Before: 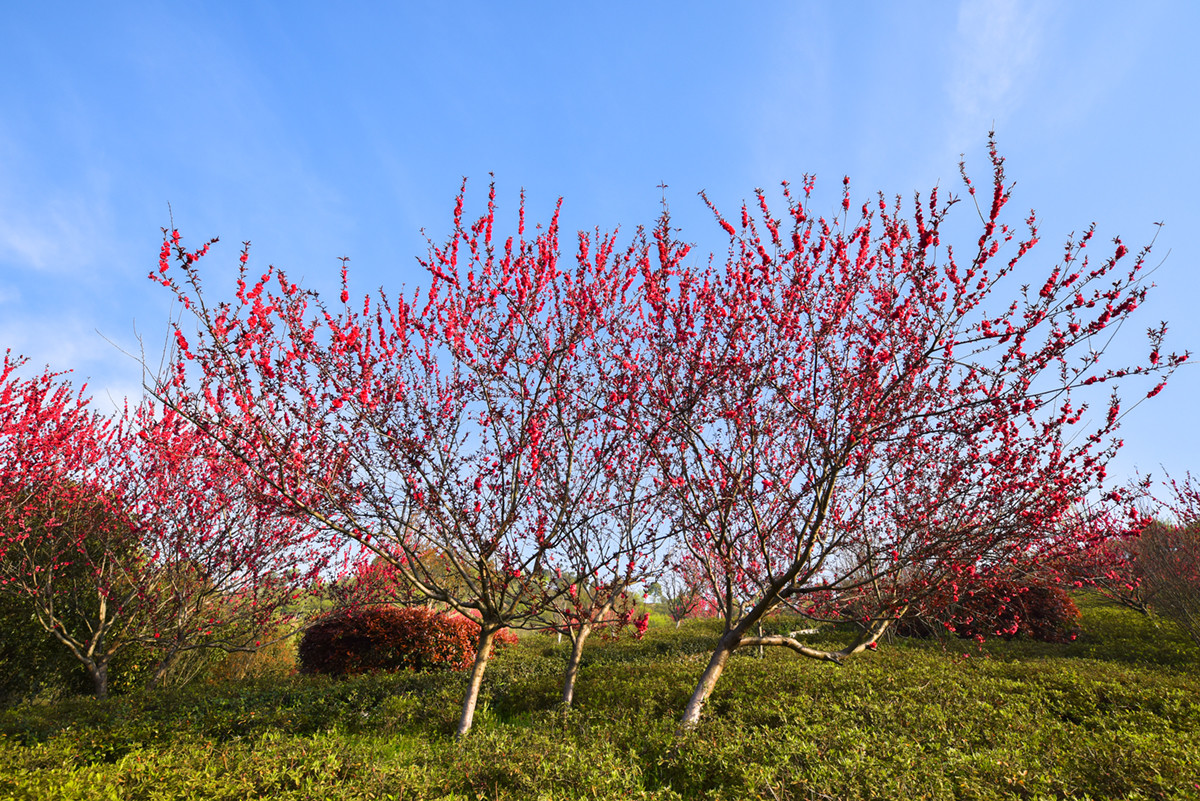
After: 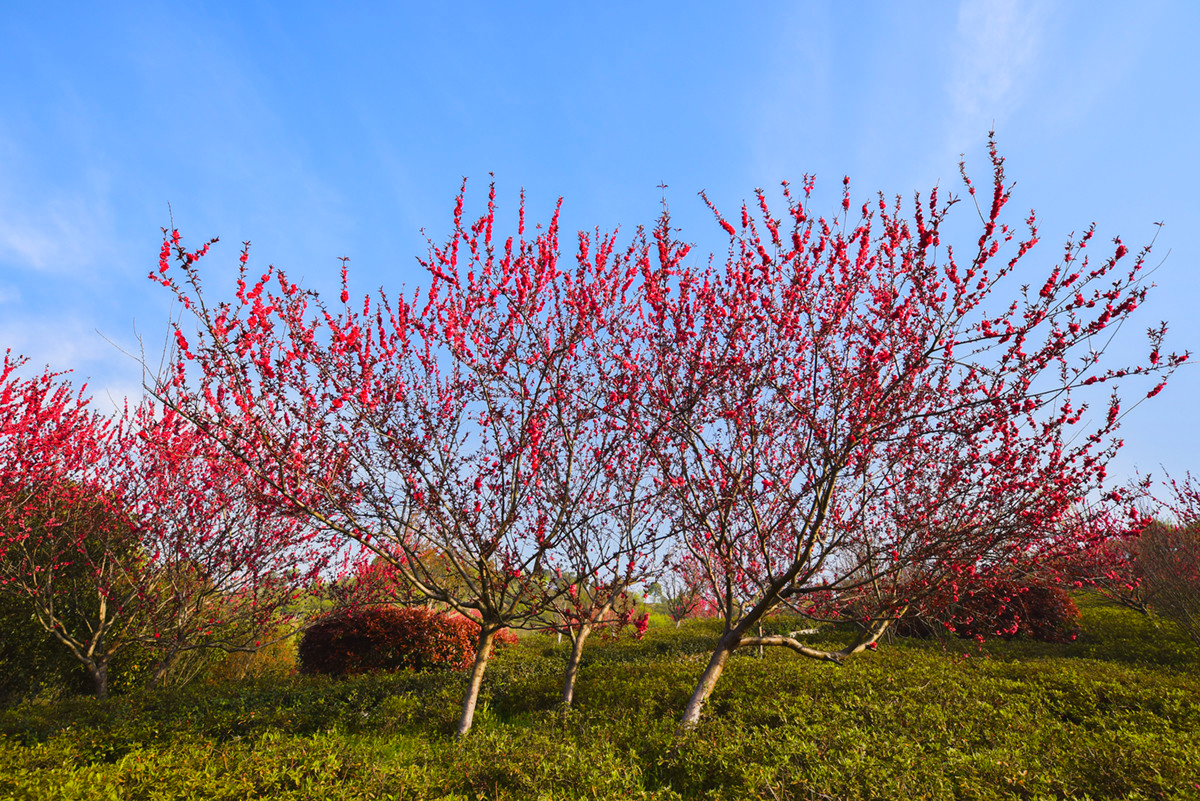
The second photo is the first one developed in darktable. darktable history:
graduated density: rotation -180°, offset 24.95
color balance rgb: shadows lift › chroma 2%, shadows lift › hue 50°, power › hue 60°, highlights gain › chroma 1%, highlights gain › hue 60°, global offset › luminance 0.25%, global vibrance 30%
